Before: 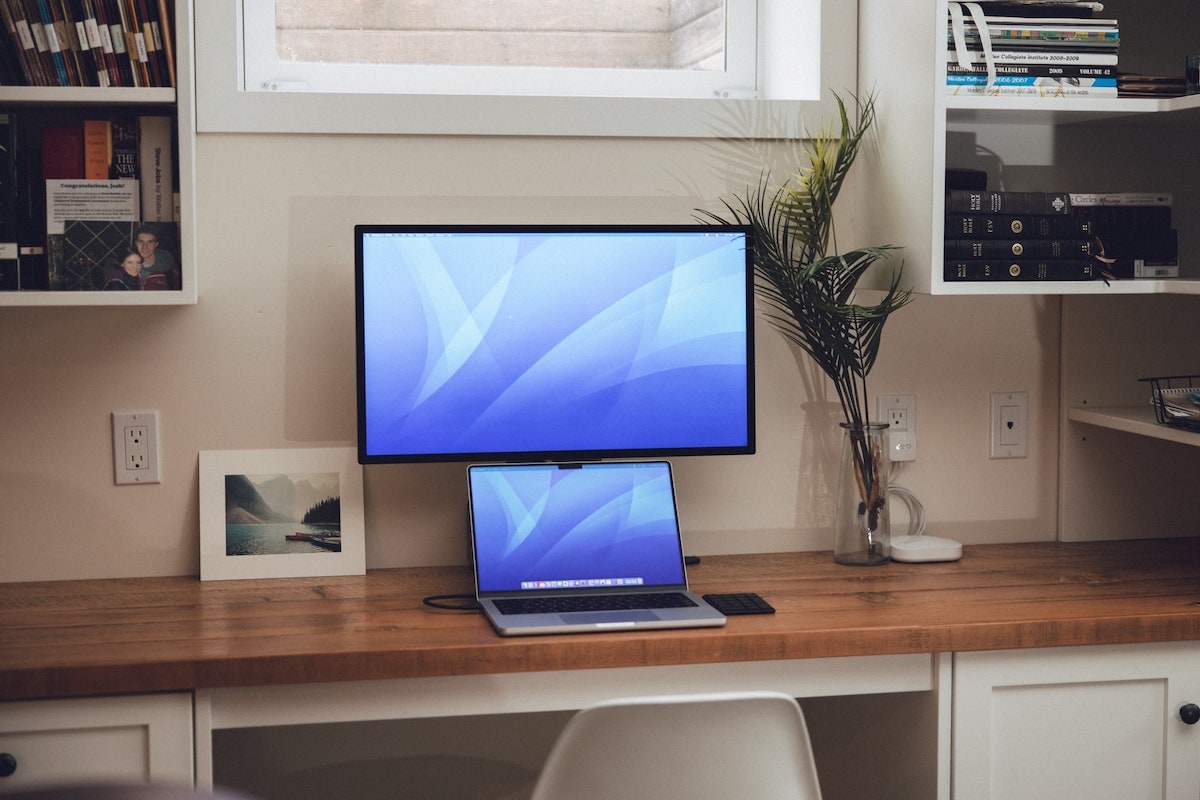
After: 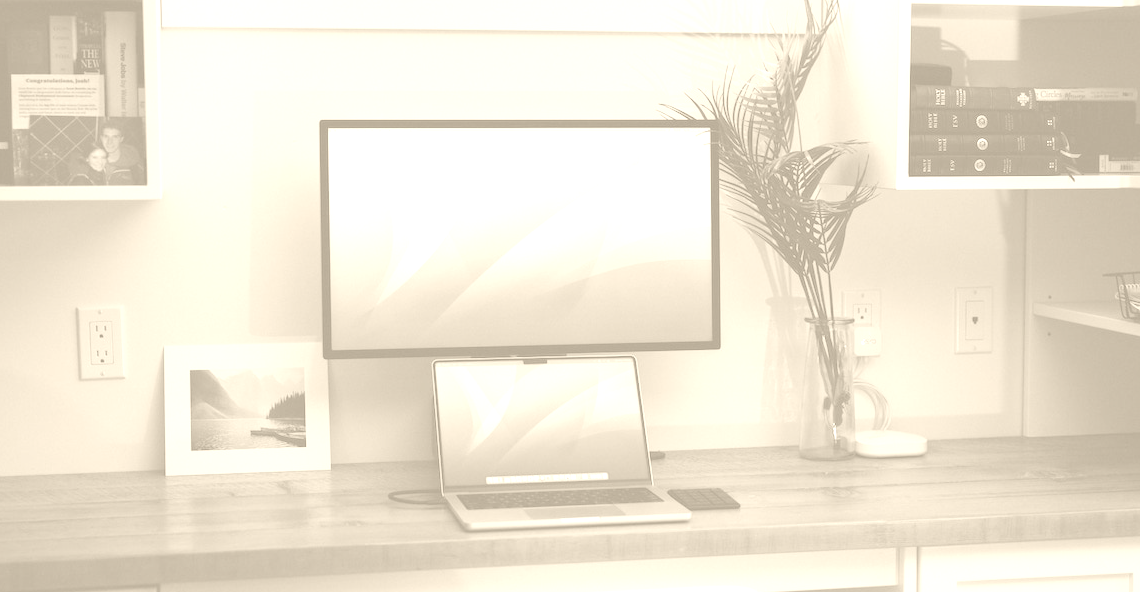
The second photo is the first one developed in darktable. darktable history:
crop and rotate: left 2.991%, top 13.302%, right 1.981%, bottom 12.636%
color correction: highlights a* -39.68, highlights b* -40, shadows a* -40, shadows b* -40, saturation -3
colorize: hue 36°, saturation 71%, lightness 80.79%
